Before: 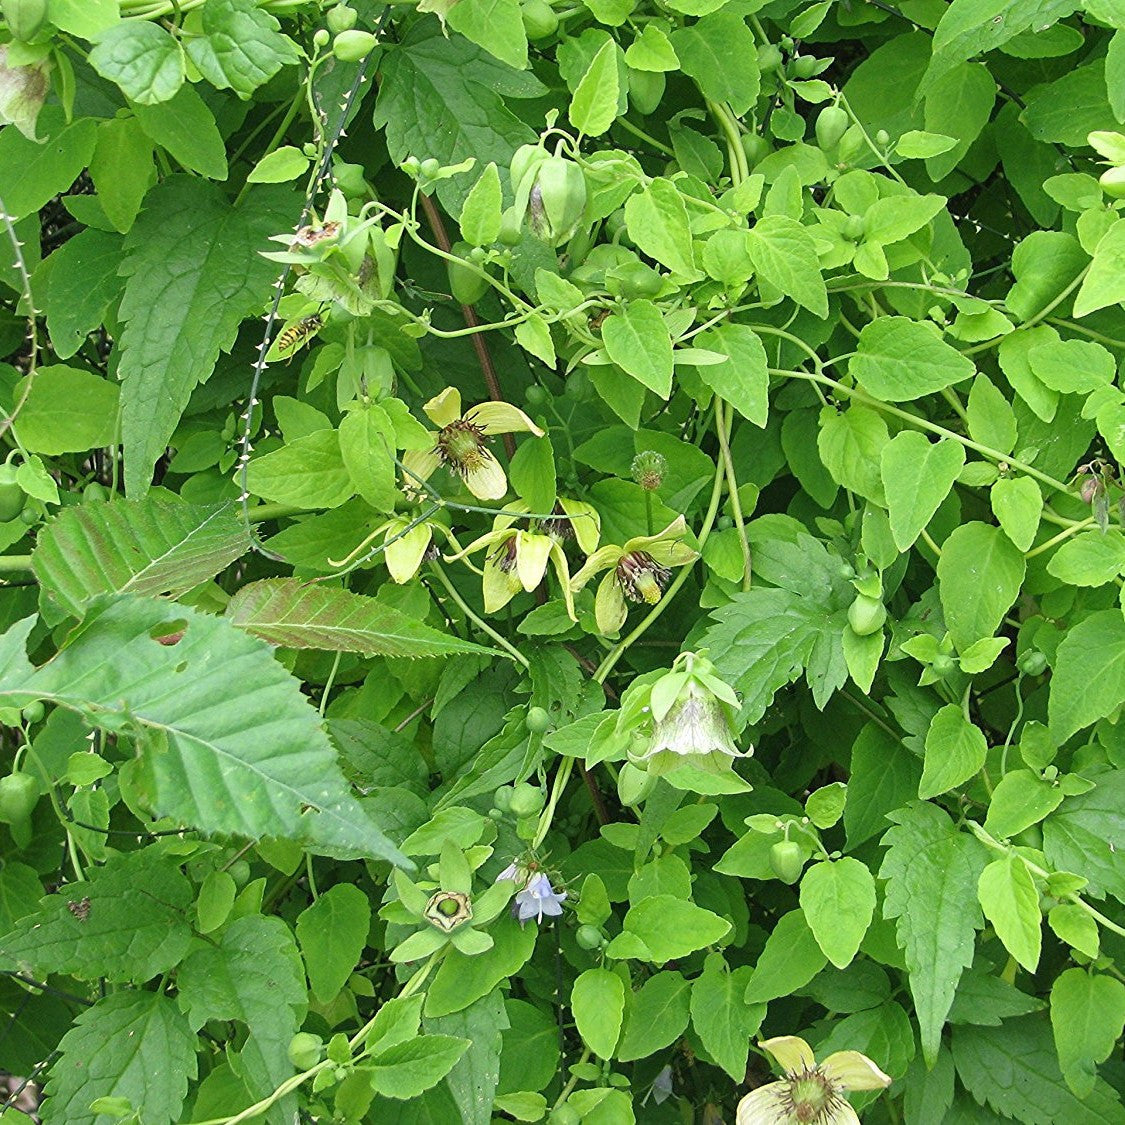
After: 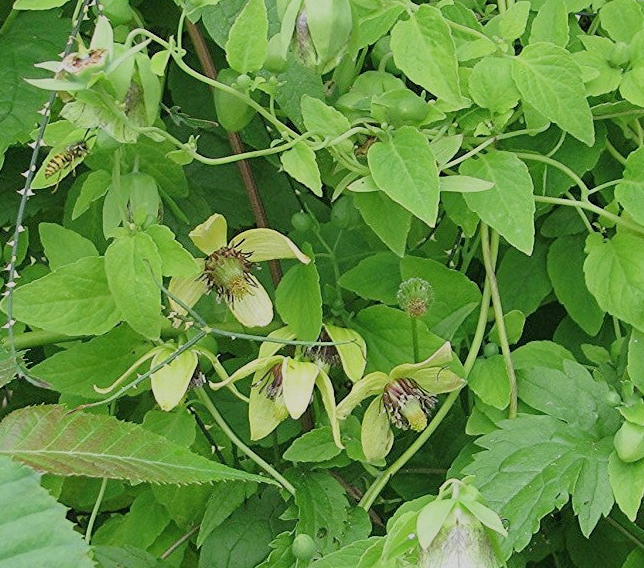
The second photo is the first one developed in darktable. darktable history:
crop: left 20.862%, top 15.397%, right 21.882%, bottom 34.069%
filmic rgb: middle gray luminance 18.25%, black relative exposure -10.48 EV, white relative exposure 3.42 EV, target black luminance 0%, hardness 6.03, latitude 98.16%, contrast 0.849, shadows ↔ highlights balance 0.277%
